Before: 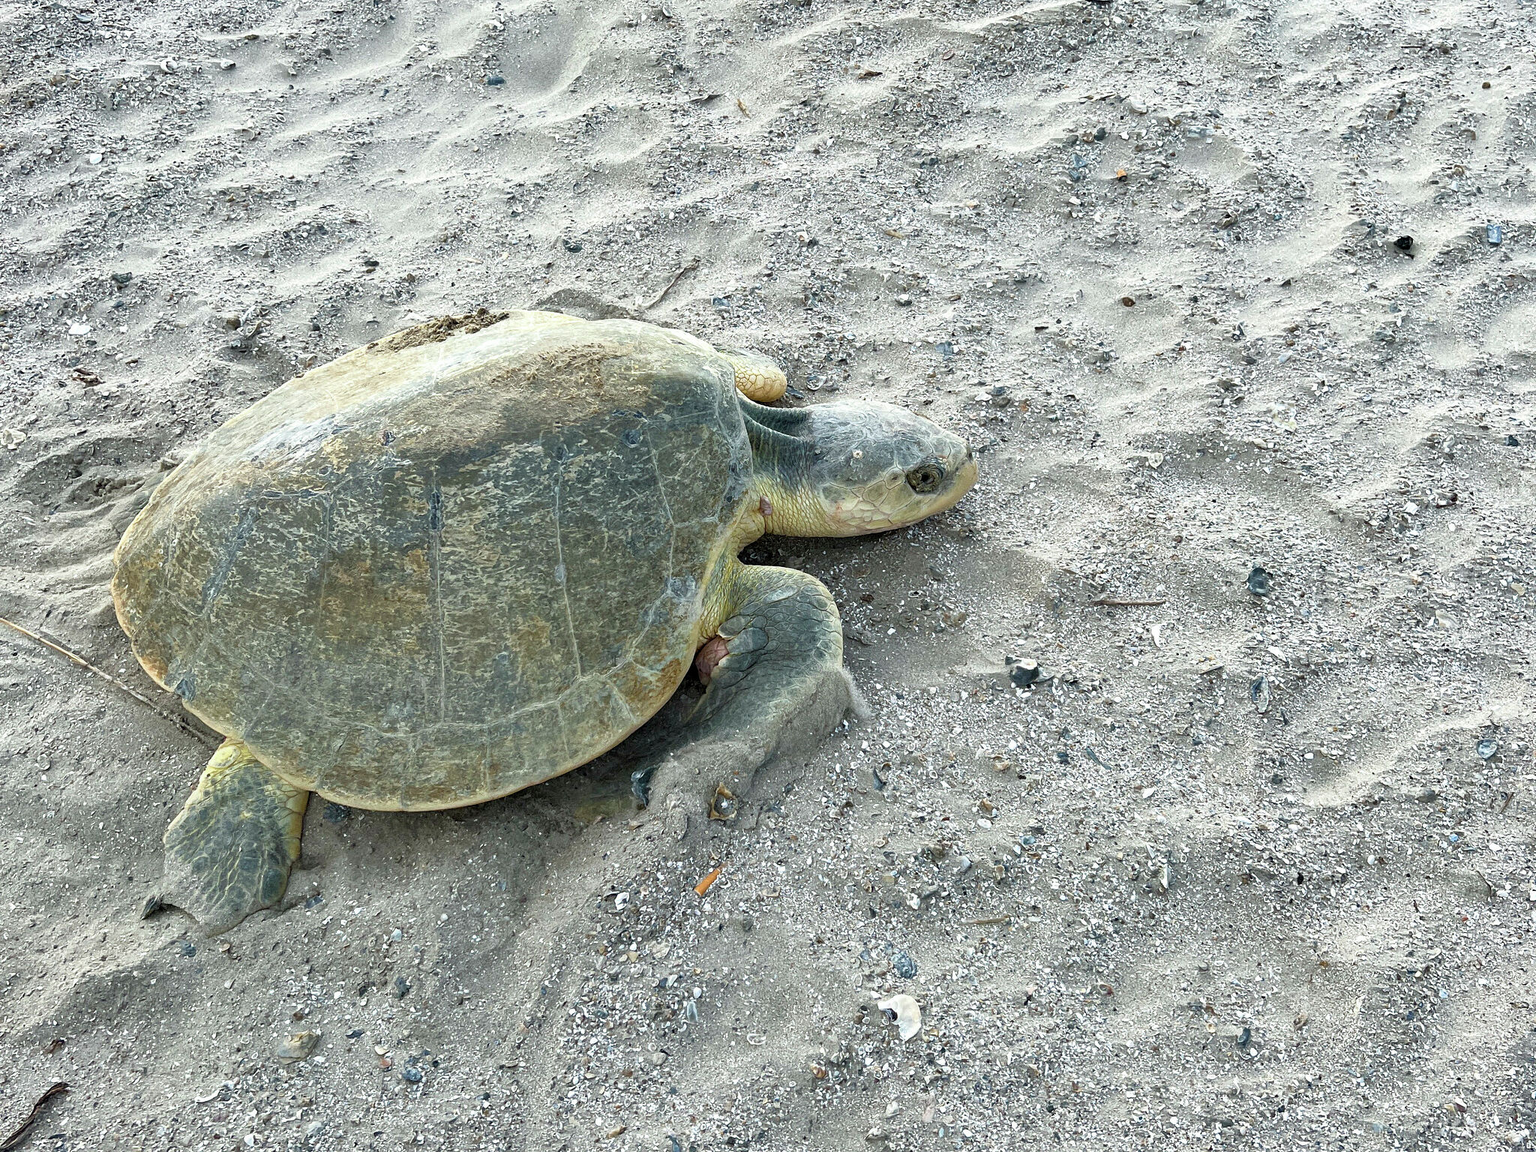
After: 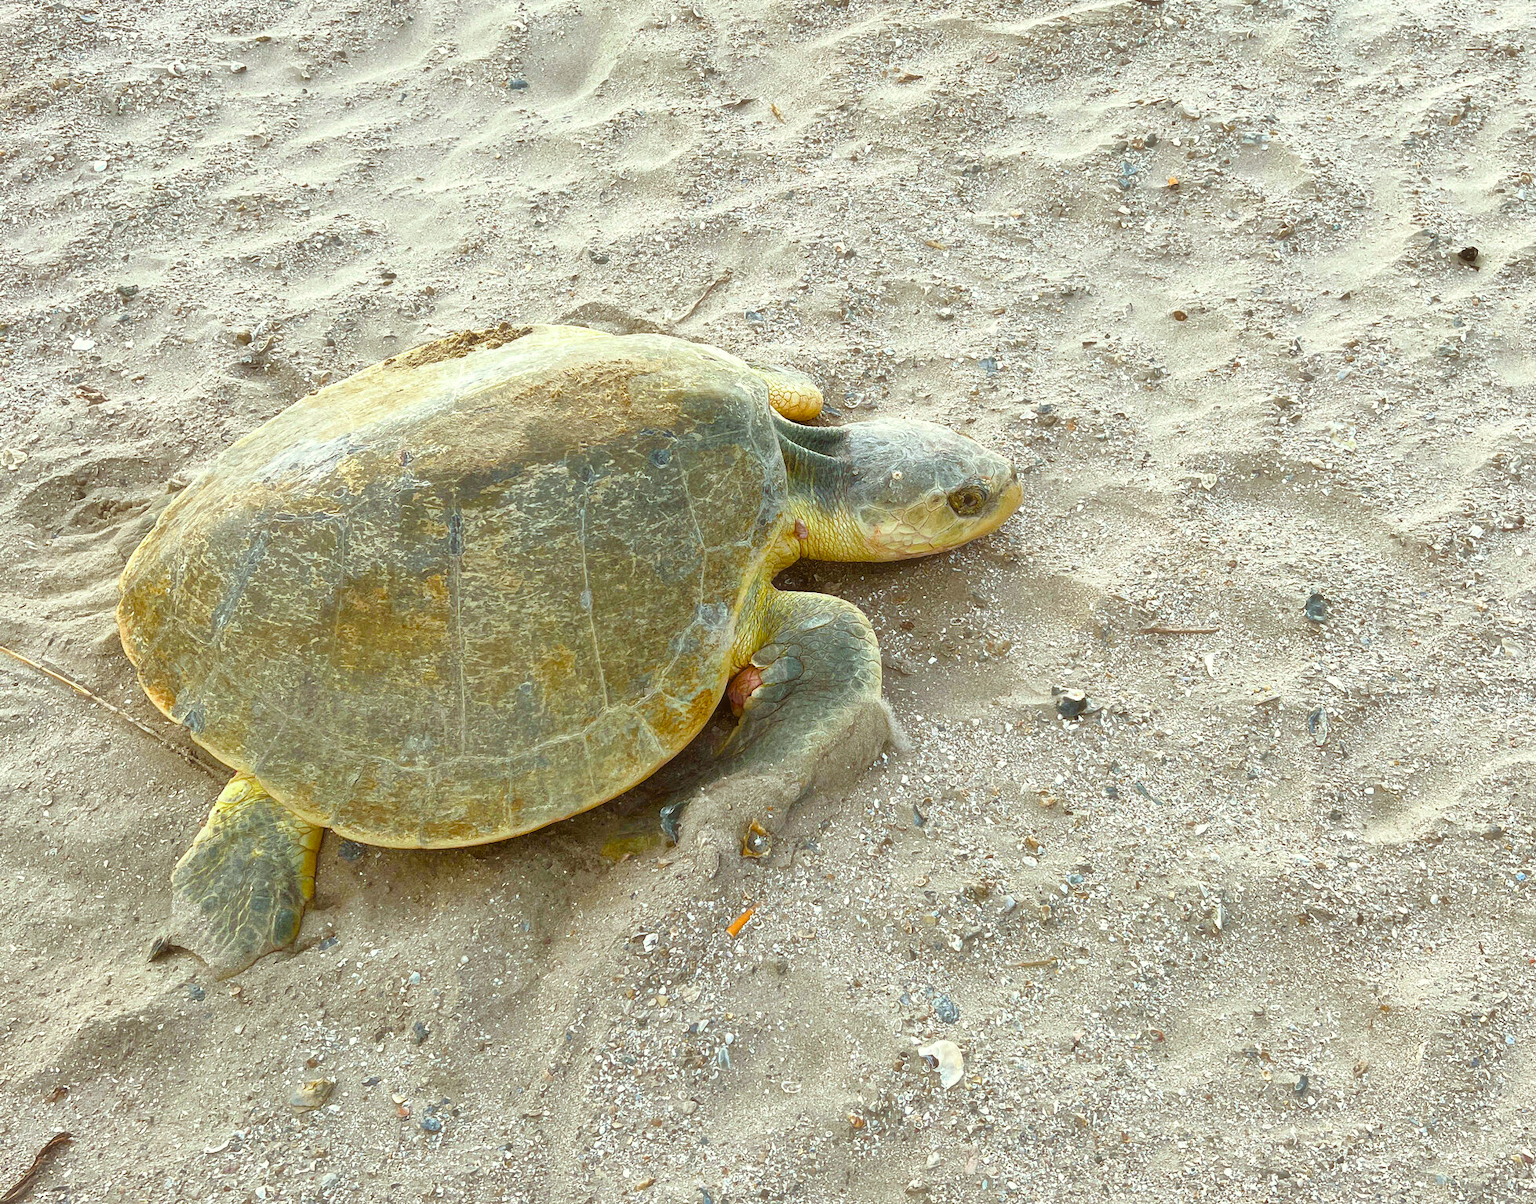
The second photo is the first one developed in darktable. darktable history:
haze removal: strength -0.094, compatibility mode true, adaptive false
crop: right 4.381%, bottom 0.05%
color balance rgb: power › luminance 9.825%, power › chroma 2.825%, power › hue 57.07°, global offset › luminance 0.222%, linear chroma grading › global chroma 49.879%, perceptual saturation grading › global saturation 14.52%, perceptual saturation grading › highlights -25.139%, perceptual saturation grading › shadows 29.388%
